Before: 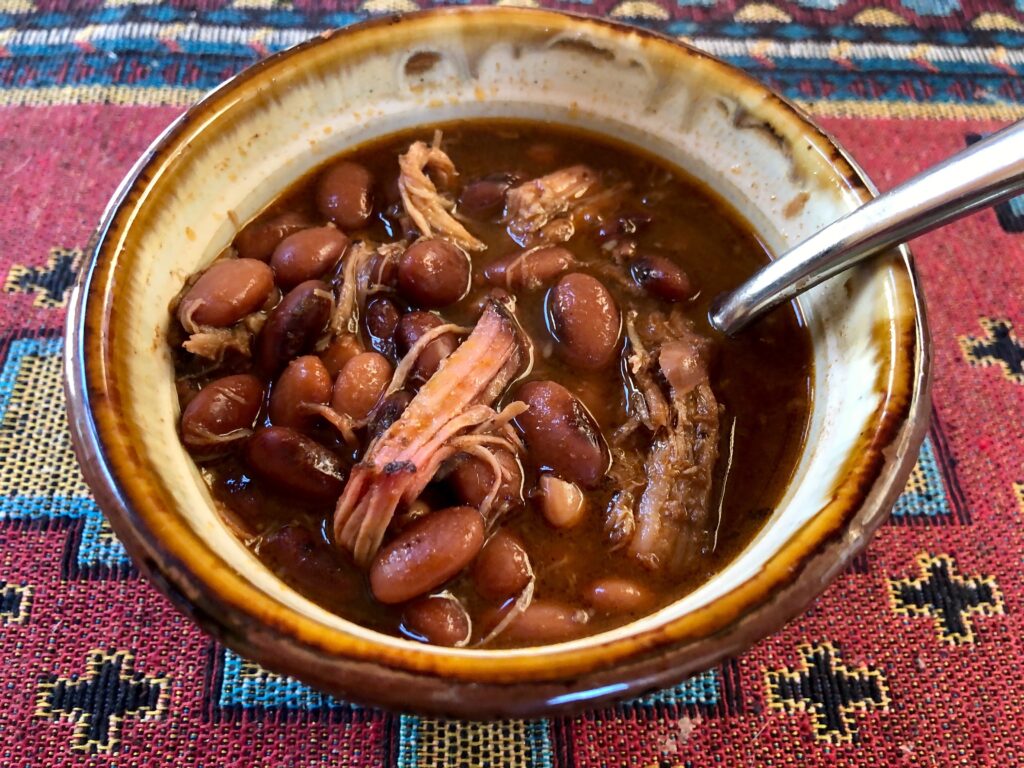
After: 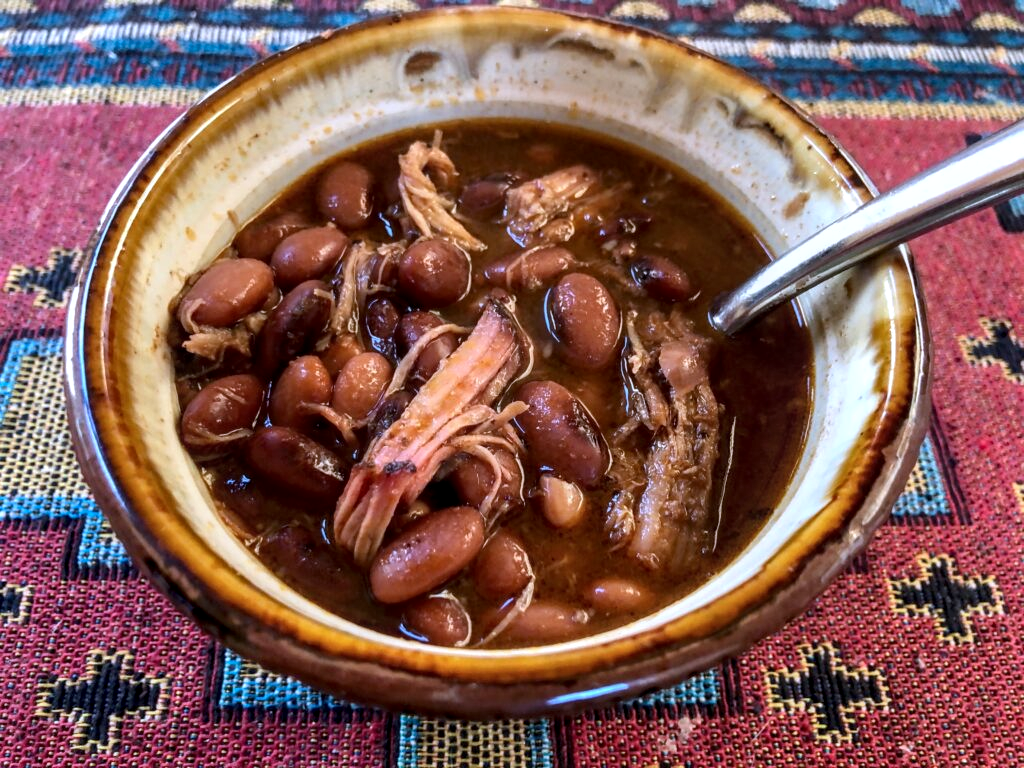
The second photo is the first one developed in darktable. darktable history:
white balance: red 0.984, blue 1.059
color correction: highlights a* -0.137, highlights b* -5.91, shadows a* -0.137, shadows b* -0.137
local contrast: detail 130%
